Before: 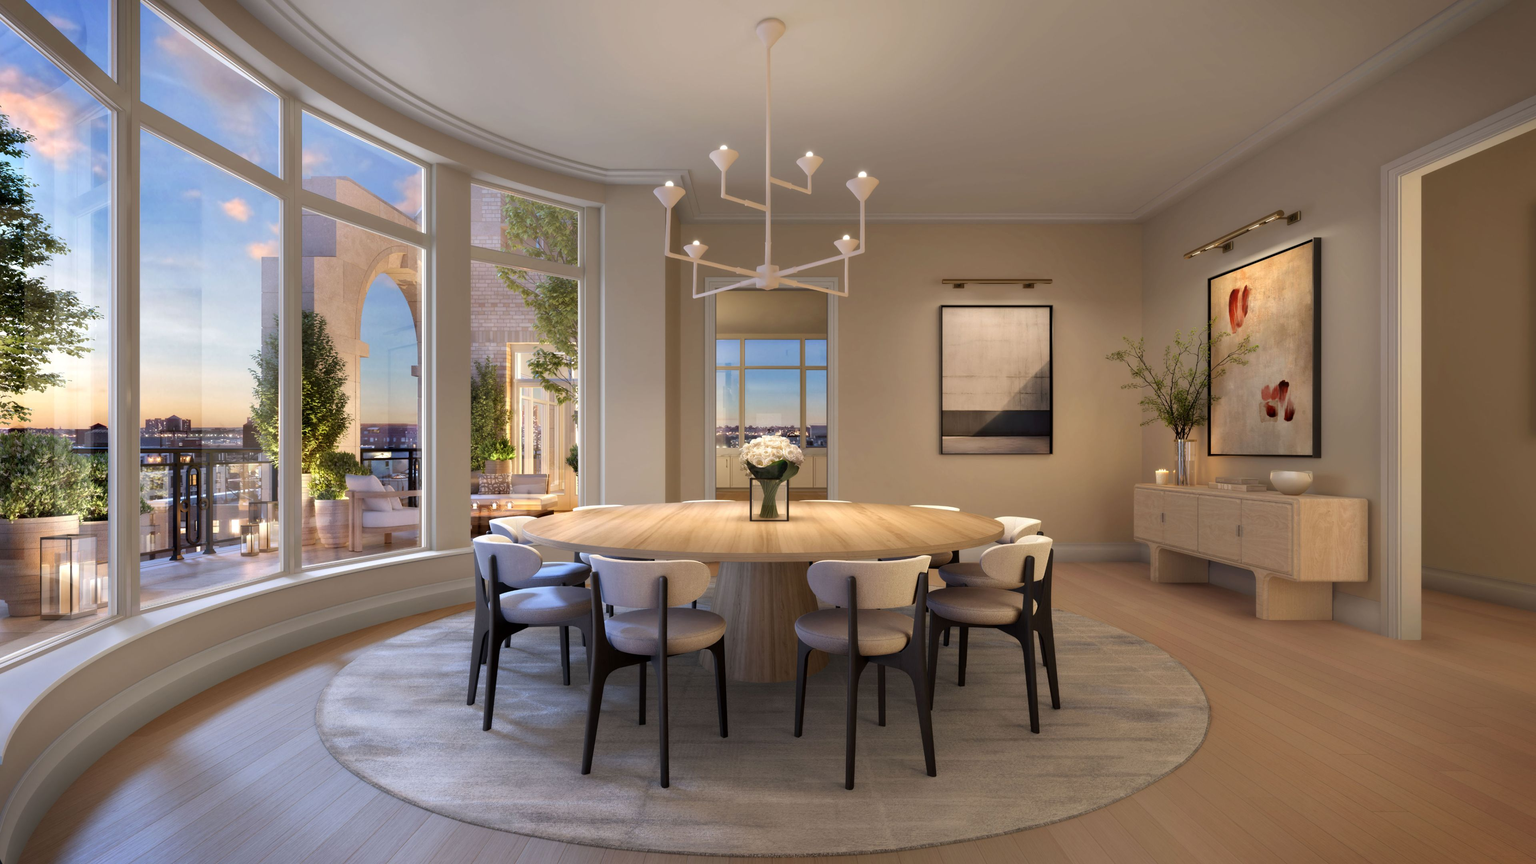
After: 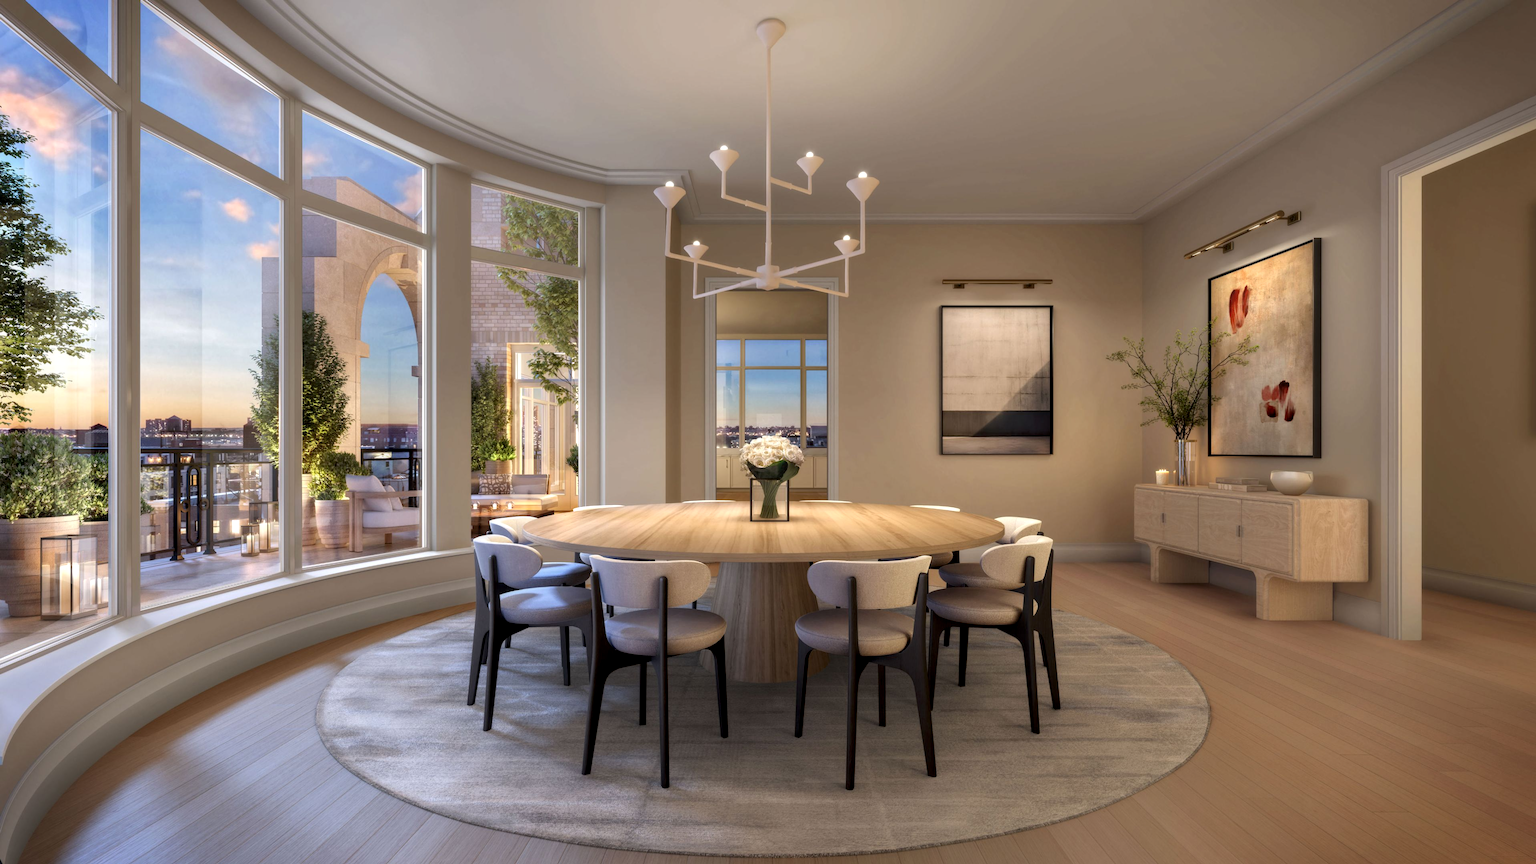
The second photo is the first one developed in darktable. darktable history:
local contrast: on, module defaults
levels: gray 50.74%, levels [0, 0.498, 0.996]
